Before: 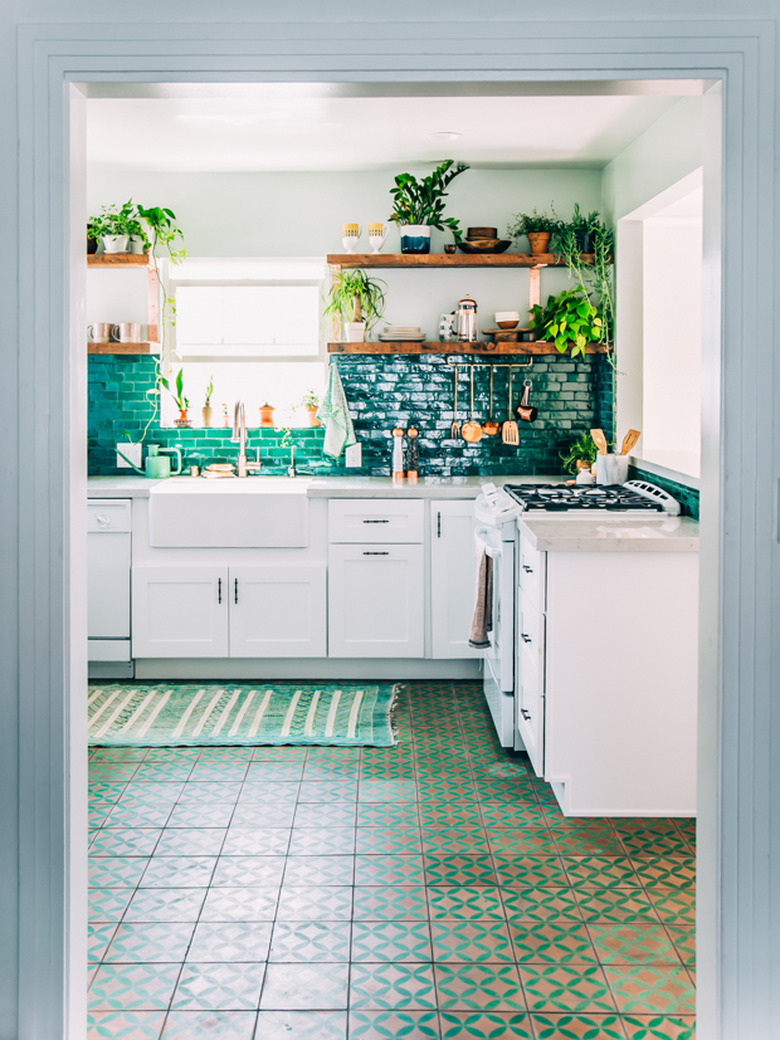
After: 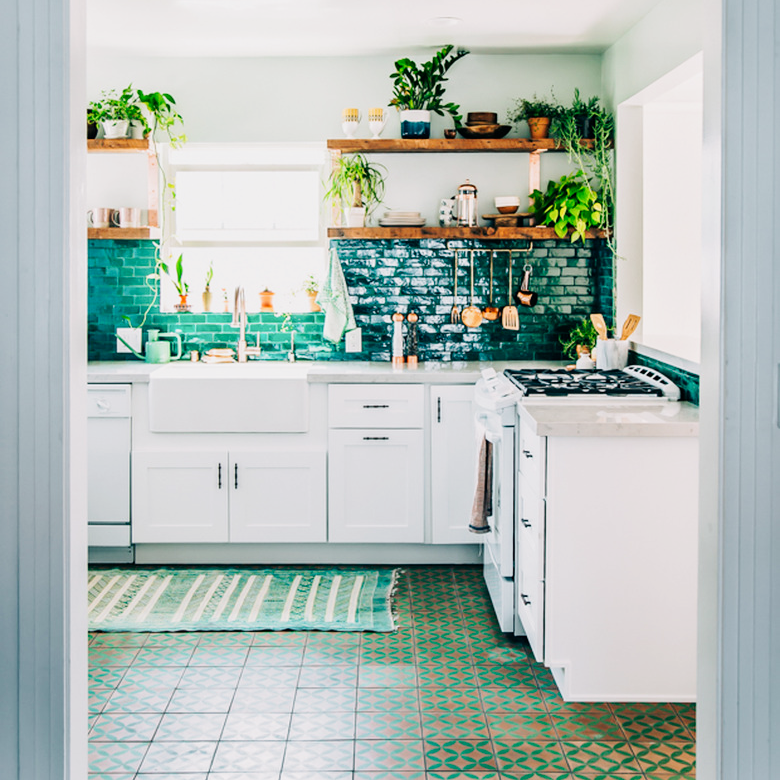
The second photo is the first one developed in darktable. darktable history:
crop: top 11.062%, bottom 13.933%
contrast brightness saturation: saturation -0.05
tone curve: curves: ch0 [(0, 0) (0.058, 0.027) (0.214, 0.183) (0.304, 0.288) (0.51, 0.549) (0.658, 0.7) (0.741, 0.775) (0.844, 0.866) (0.986, 0.957)]; ch1 [(0, 0) (0.172, 0.123) (0.312, 0.296) (0.437, 0.429) (0.471, 0.469) (0.502, 0.5) (0.513, 0.515) (0.572, 0.603) (0.617, 0.653) (0.68, 0.724) (0.889, 0.924) (1, 1)]; ch2 [(0, 0) (0.411, 0.424) (0.489, 0.49) (0.502, 0.5) (0.517, 0.519) (0.549, 0.578) (0.604, 0.628) (0.693, 0.686) (1, 1)], preserve colors none
